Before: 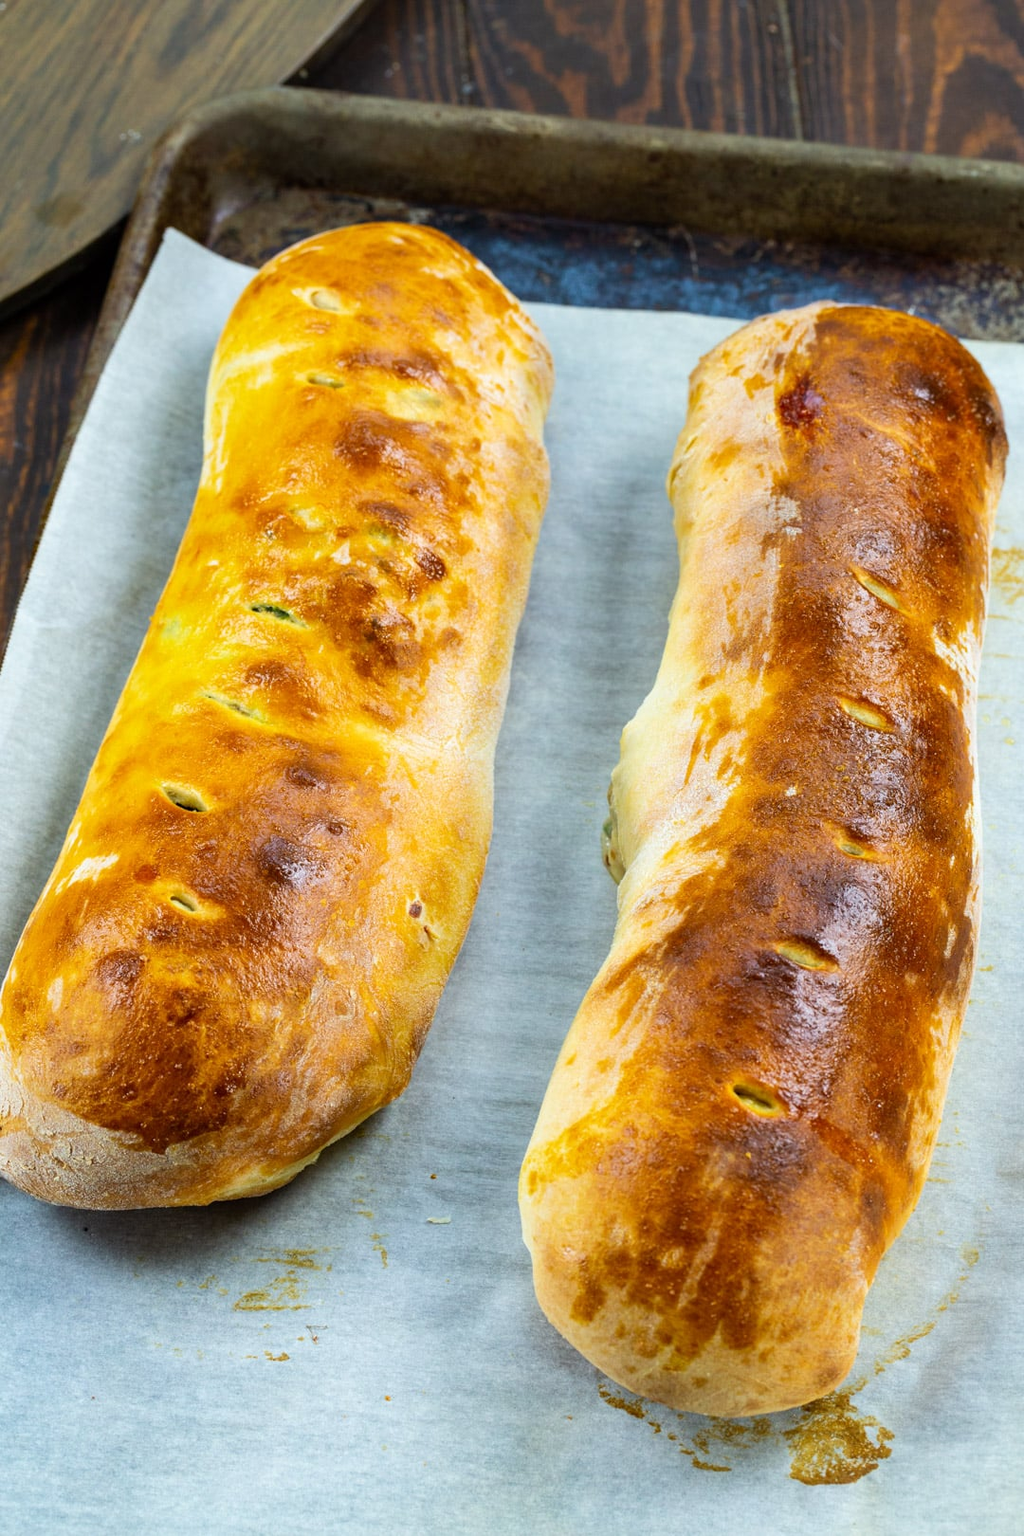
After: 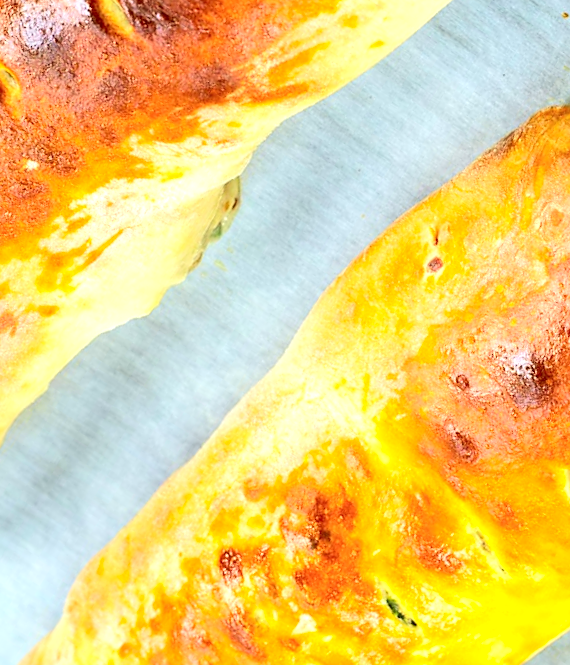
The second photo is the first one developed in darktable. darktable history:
exposure: black level correction 0, exposure 1.102 EV, compensate highlight preservation false
sharpen: radius 1.569, amount 0.366, threshold 1.474
crop and rotate: angle 148.56°, left 9.169%, top 15.675%, right 4.485%, bottom 17.133%
tone curve: curves: ch0 [(0, 0) (0.091, 0.066) (0.184, 0.16) (0.491, 0.519) (0.748, 0.765) (1, 0.919)]; ch1 [(0, 0) (0.179, 0.173) (0.322, 0.32) (0.424, 0.424) (0.502, 0.504) (0.56, 0.575) (0.631, 0.675) (0.777, 0.806) (1, 1)]; ch2 [(0, 0) (0.434, 0.447) (0.485, 0.495) (0.524, 0.563) (0.676, 0.691) (1, 1)], color space Lab, independent channels, preserve colors none
